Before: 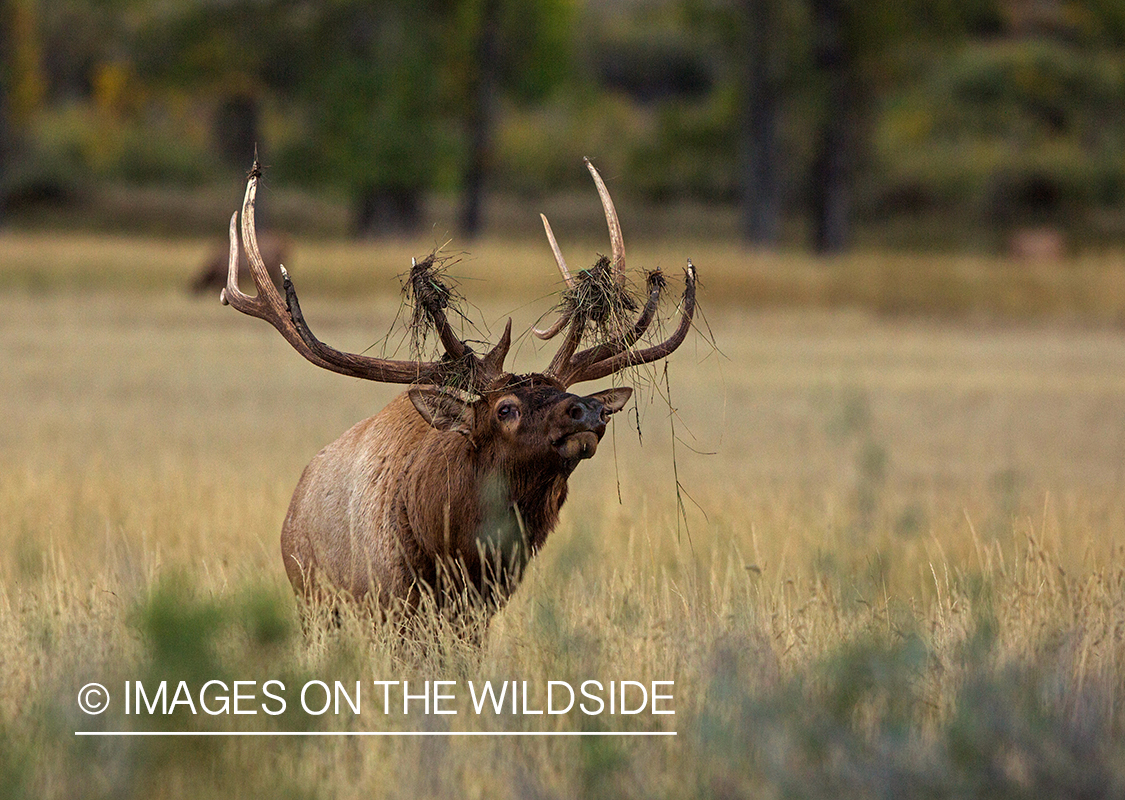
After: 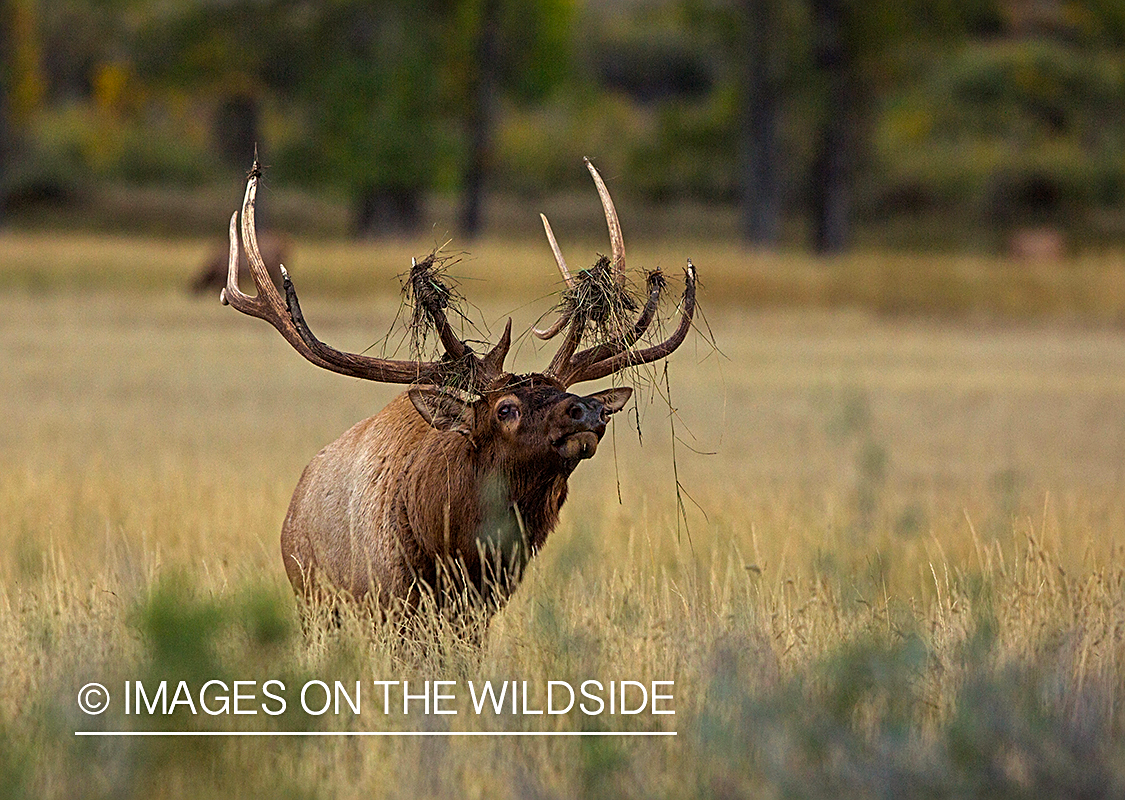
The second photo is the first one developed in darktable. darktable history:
color balance: output saturation 110%
sharpen: on, module defaults
